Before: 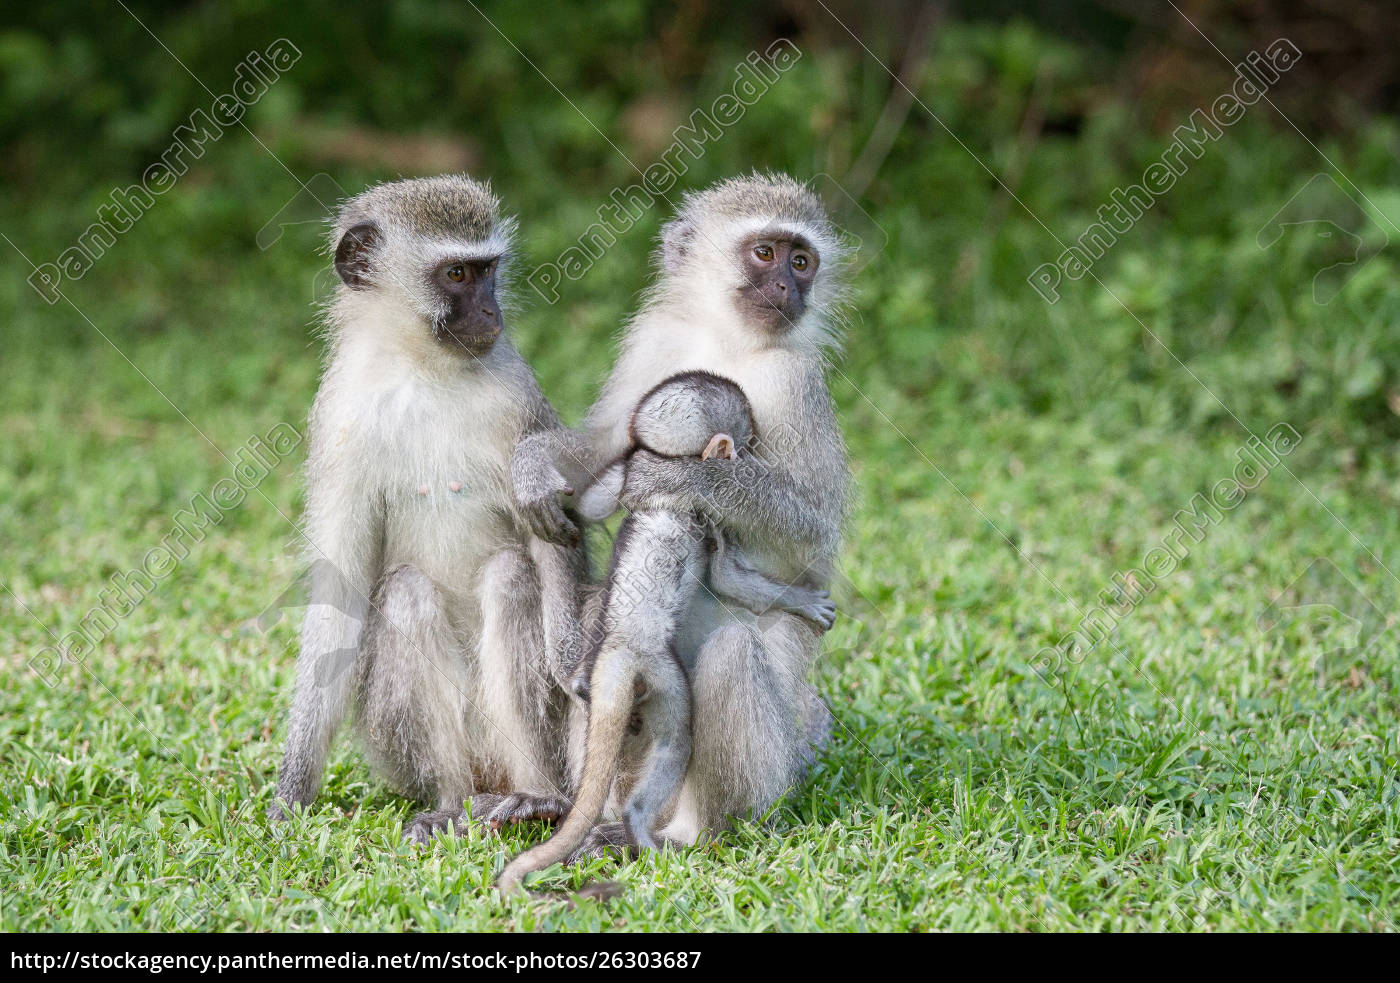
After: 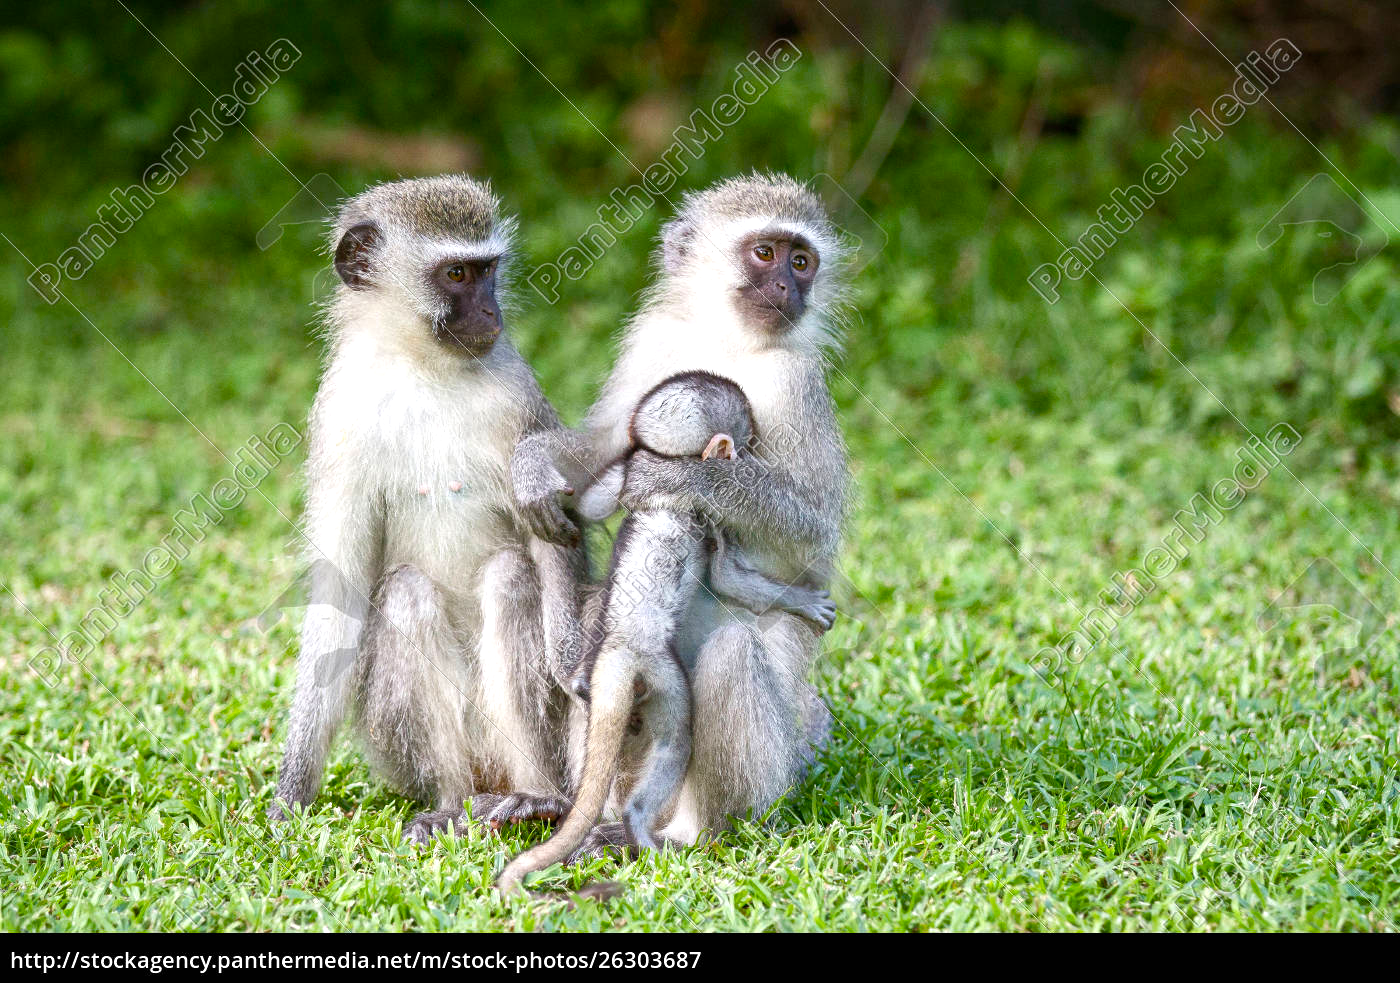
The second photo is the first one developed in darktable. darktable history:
color balance rgb: perceptual saturation grading › global saturation 20%, perceptual saturation grading › highlights -24.834%, perceptual saturation grading › shadows 24.977%, perceptual brilliance grading › highlights 11.506%, global vibrance 20%
